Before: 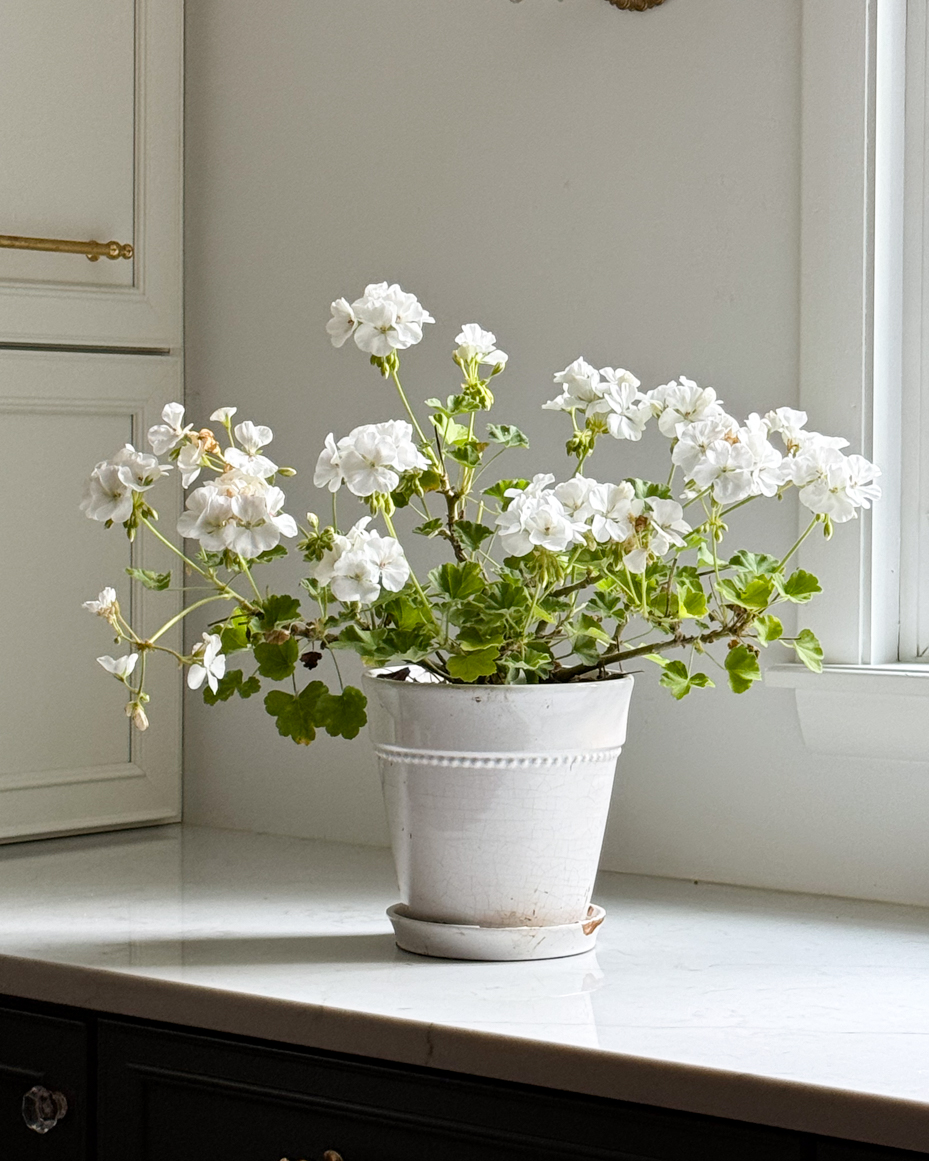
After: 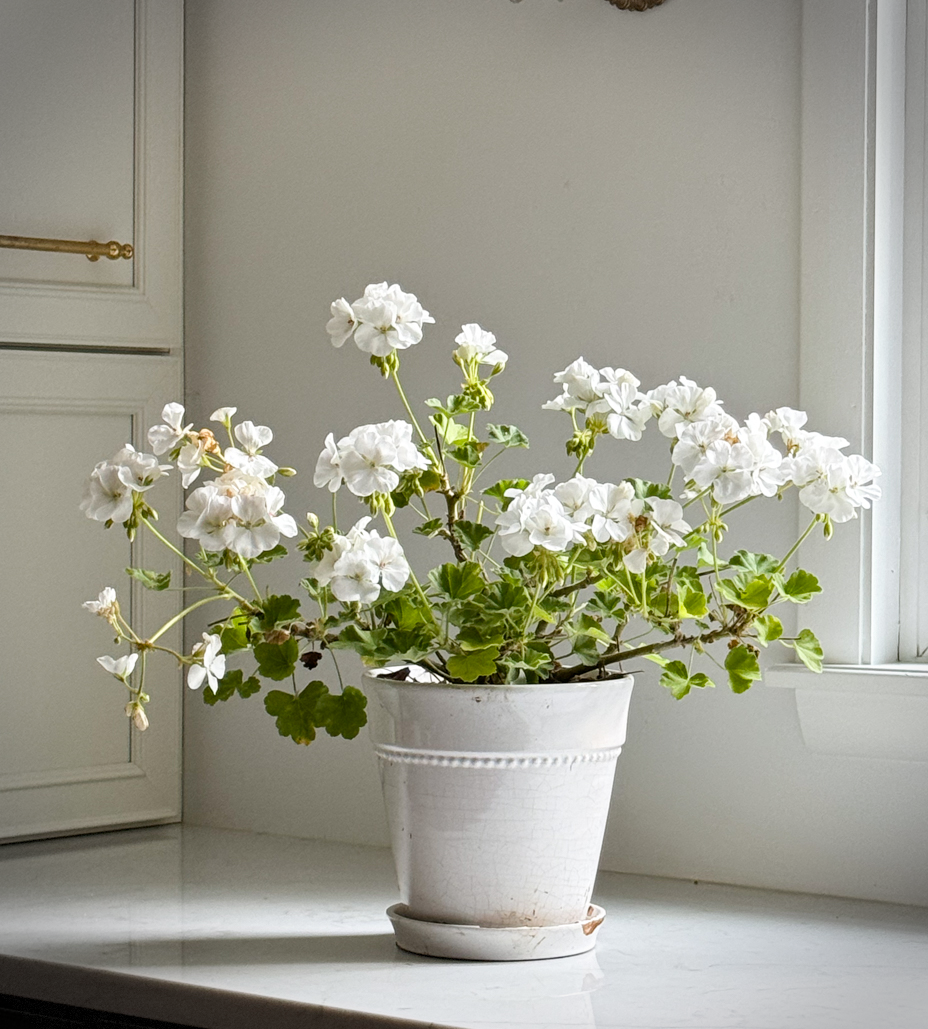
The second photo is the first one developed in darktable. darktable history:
crop and rotate: top 0%, bottom 11.363%
vignetting: fall-off start 79.82%, dithering 8-bit output
